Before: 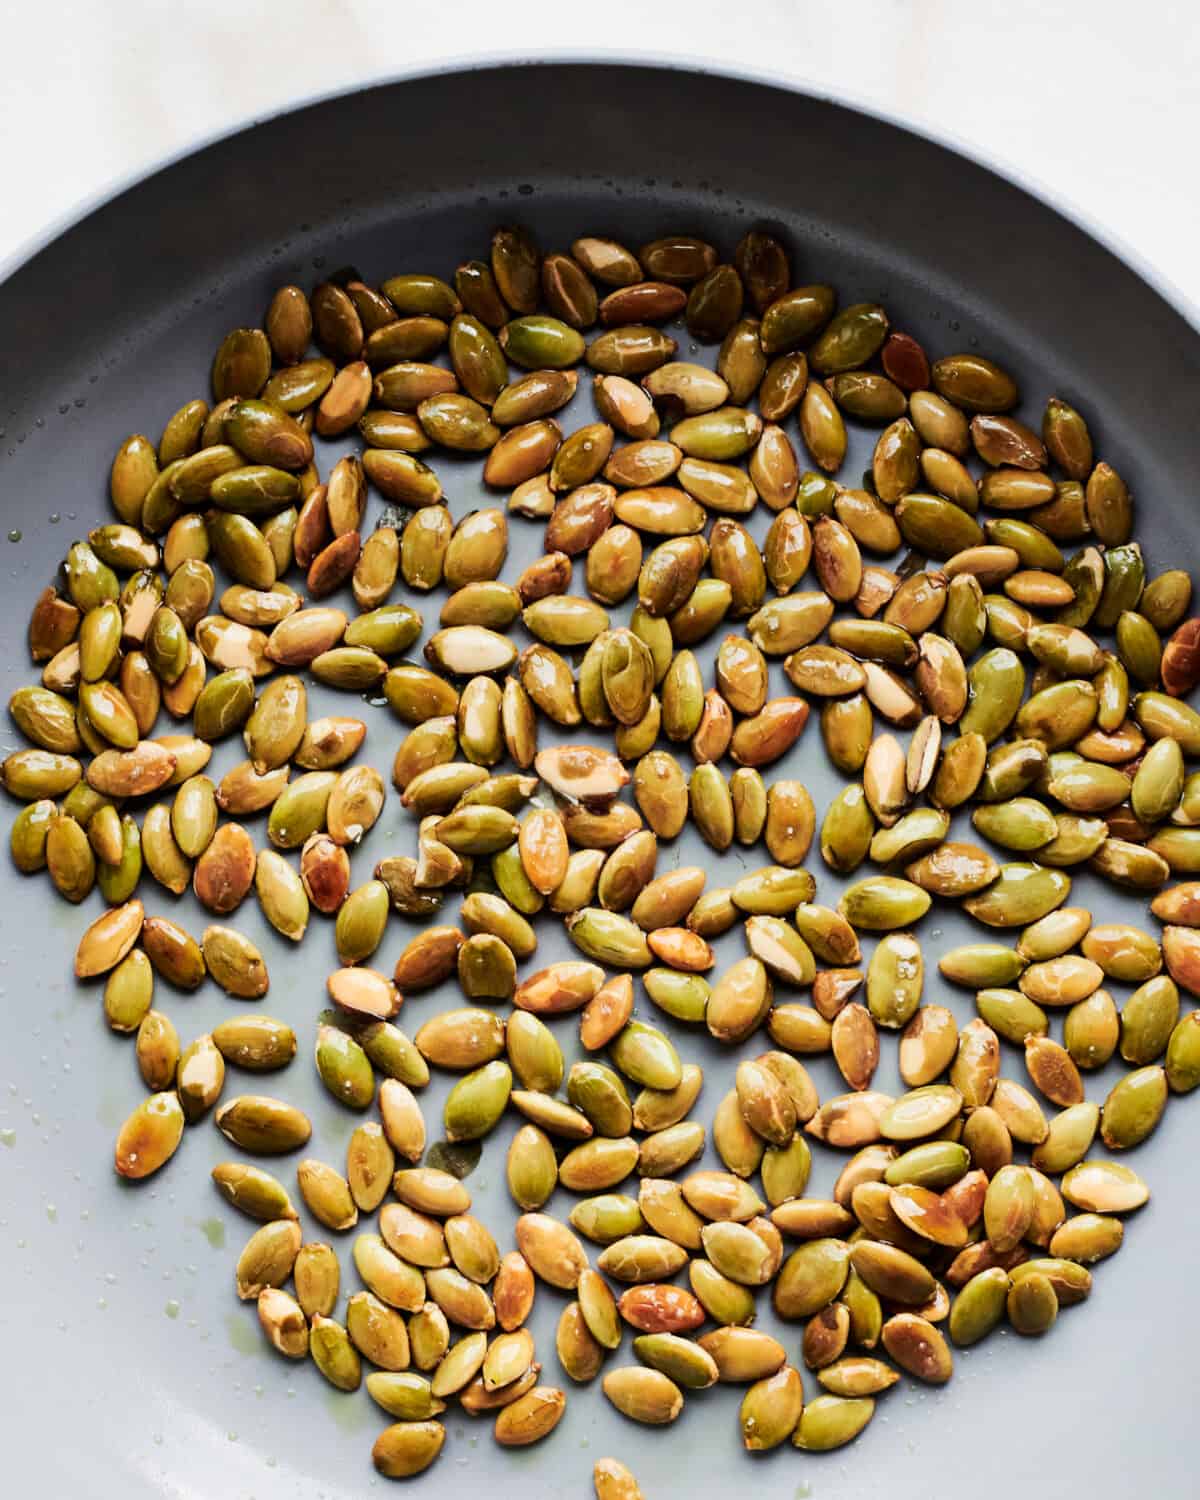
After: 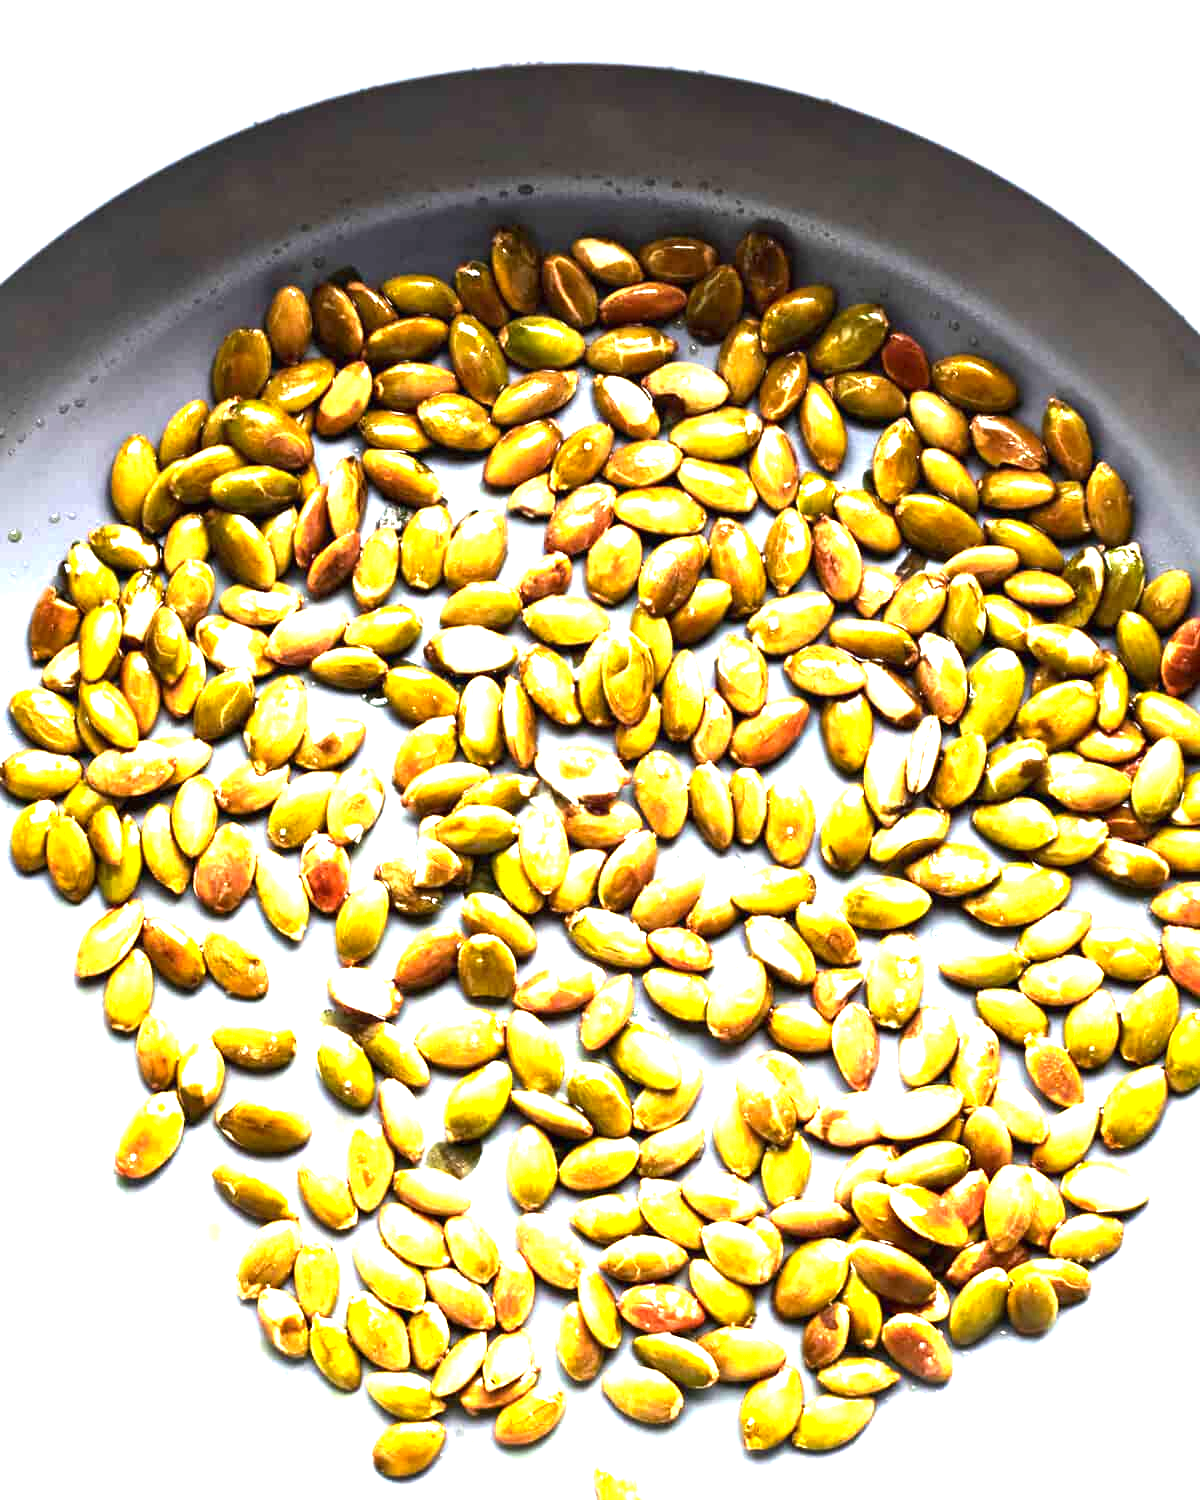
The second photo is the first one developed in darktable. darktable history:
exposure: black level correction 0, exposure 1.001 EV, compensate highlight preservation false
color balance rgb: perceptual saturation grading › global saturation -0.533%, perceptual brilliance grading › global brilliance 30.59%
tone equalizer: on, module defaults
